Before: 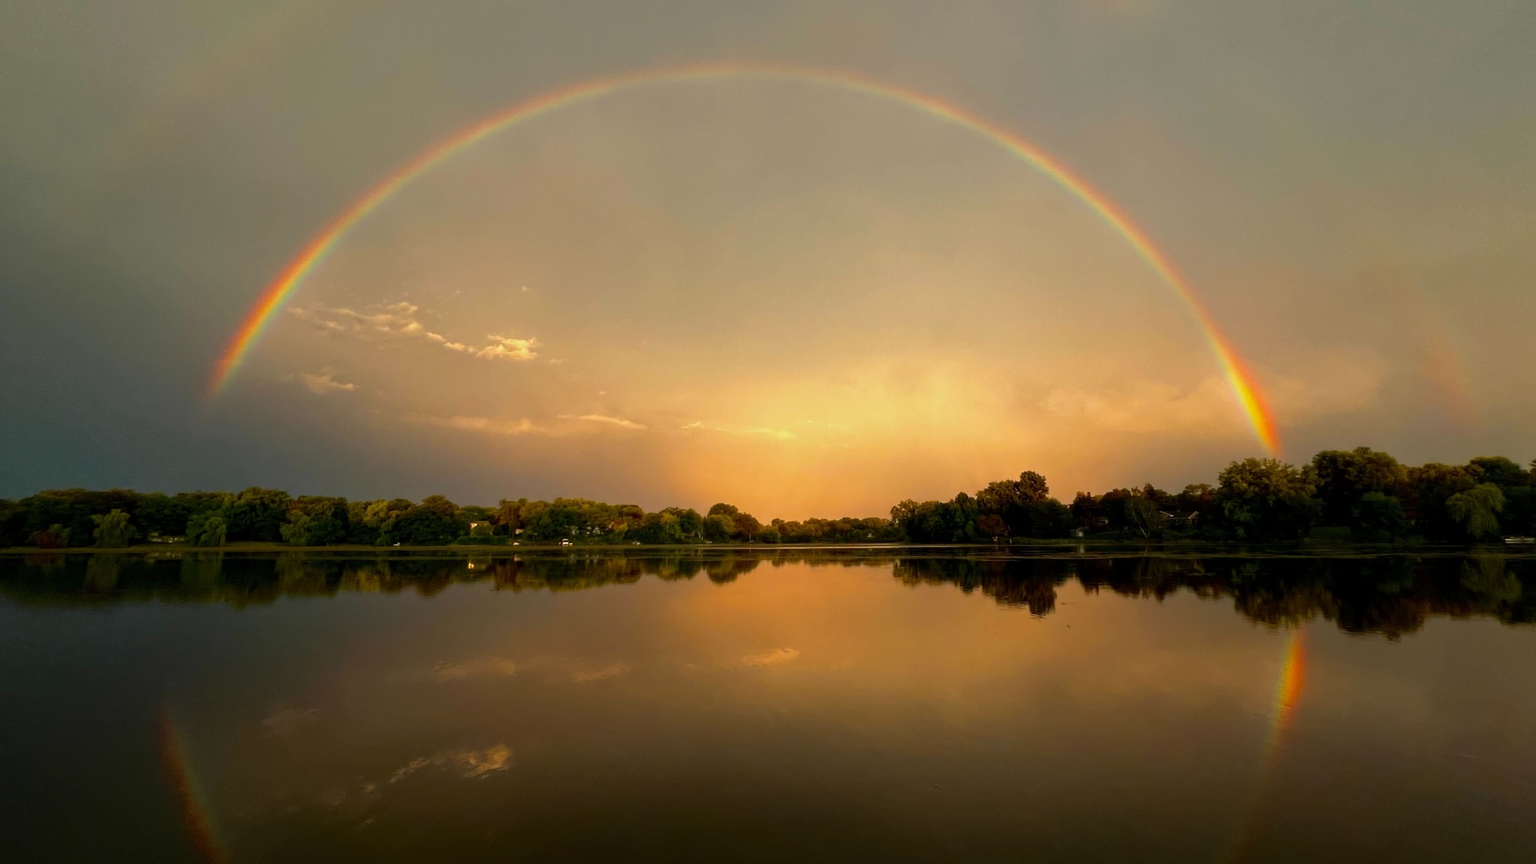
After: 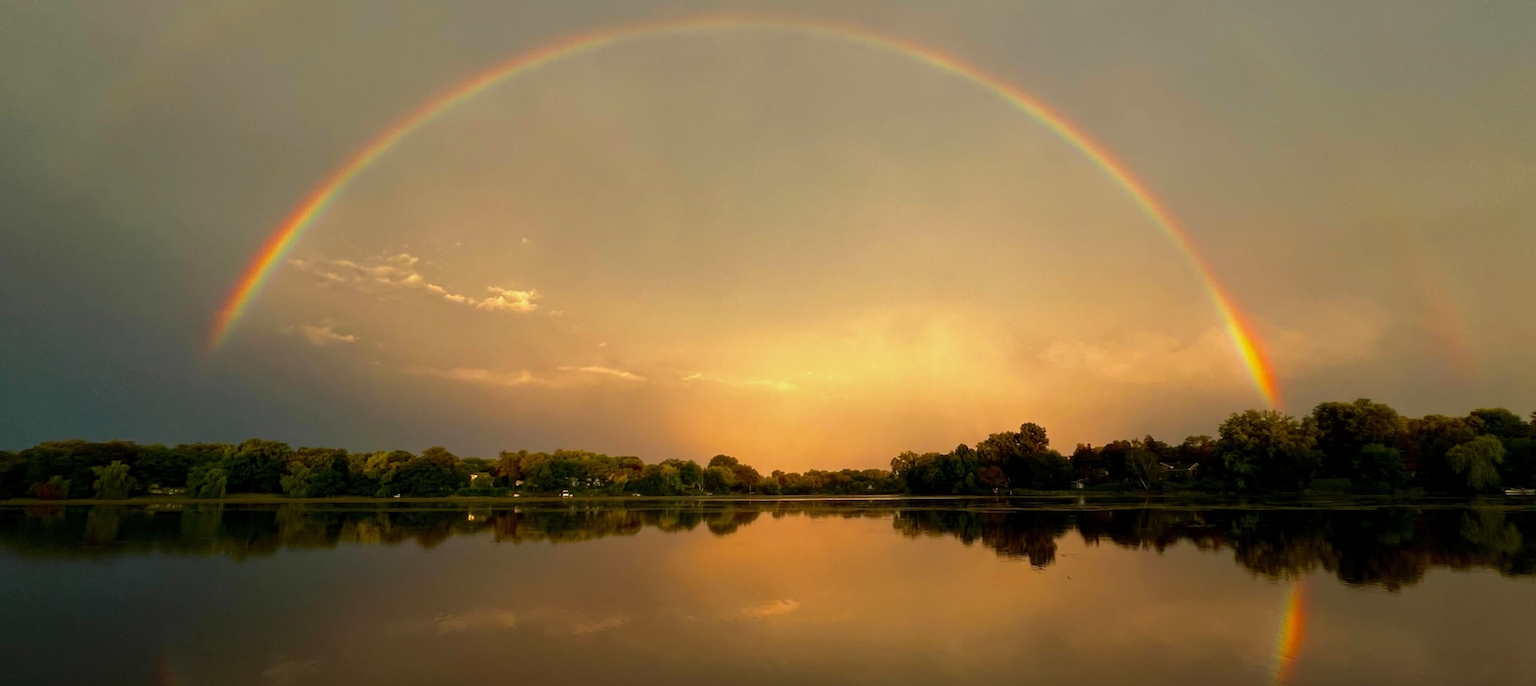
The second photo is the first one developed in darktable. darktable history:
crop and rotate: top 5.661%, bottom 14.839%
velvia: strength 17.26%
